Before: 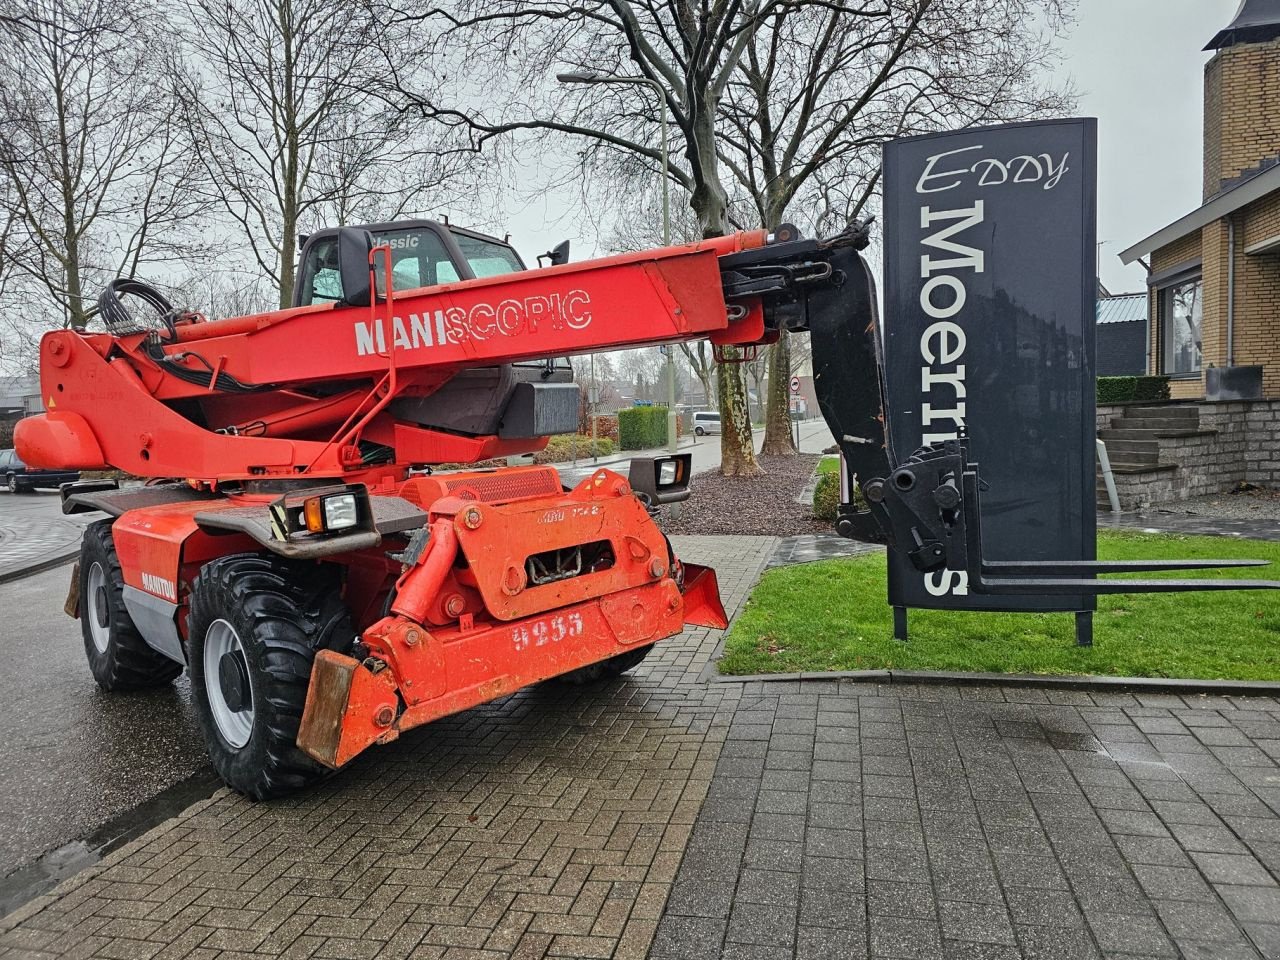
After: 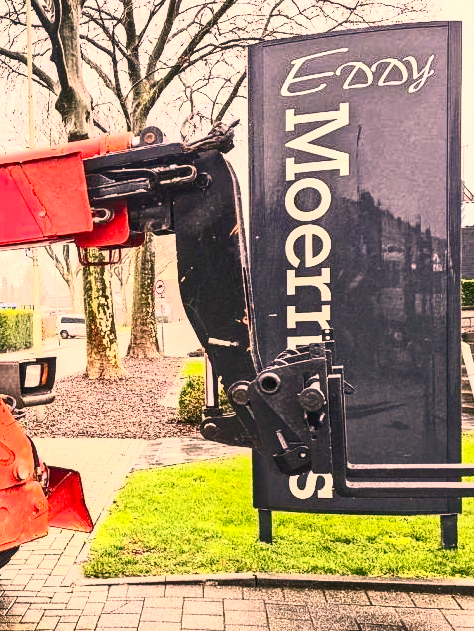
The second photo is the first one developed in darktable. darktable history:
local contrast: on, module defaults
contrast brightness saturation: contrast 0.613, brightness 0.341, saturation 0.136
crop and rotate: left 49.67%, top 10.131%, right 13.277%, bottom 24.111%
color correction: highlights a* 22.26, highlights b* 22.41
exposure: exposure 1 EV, compensate highlight preservation false
